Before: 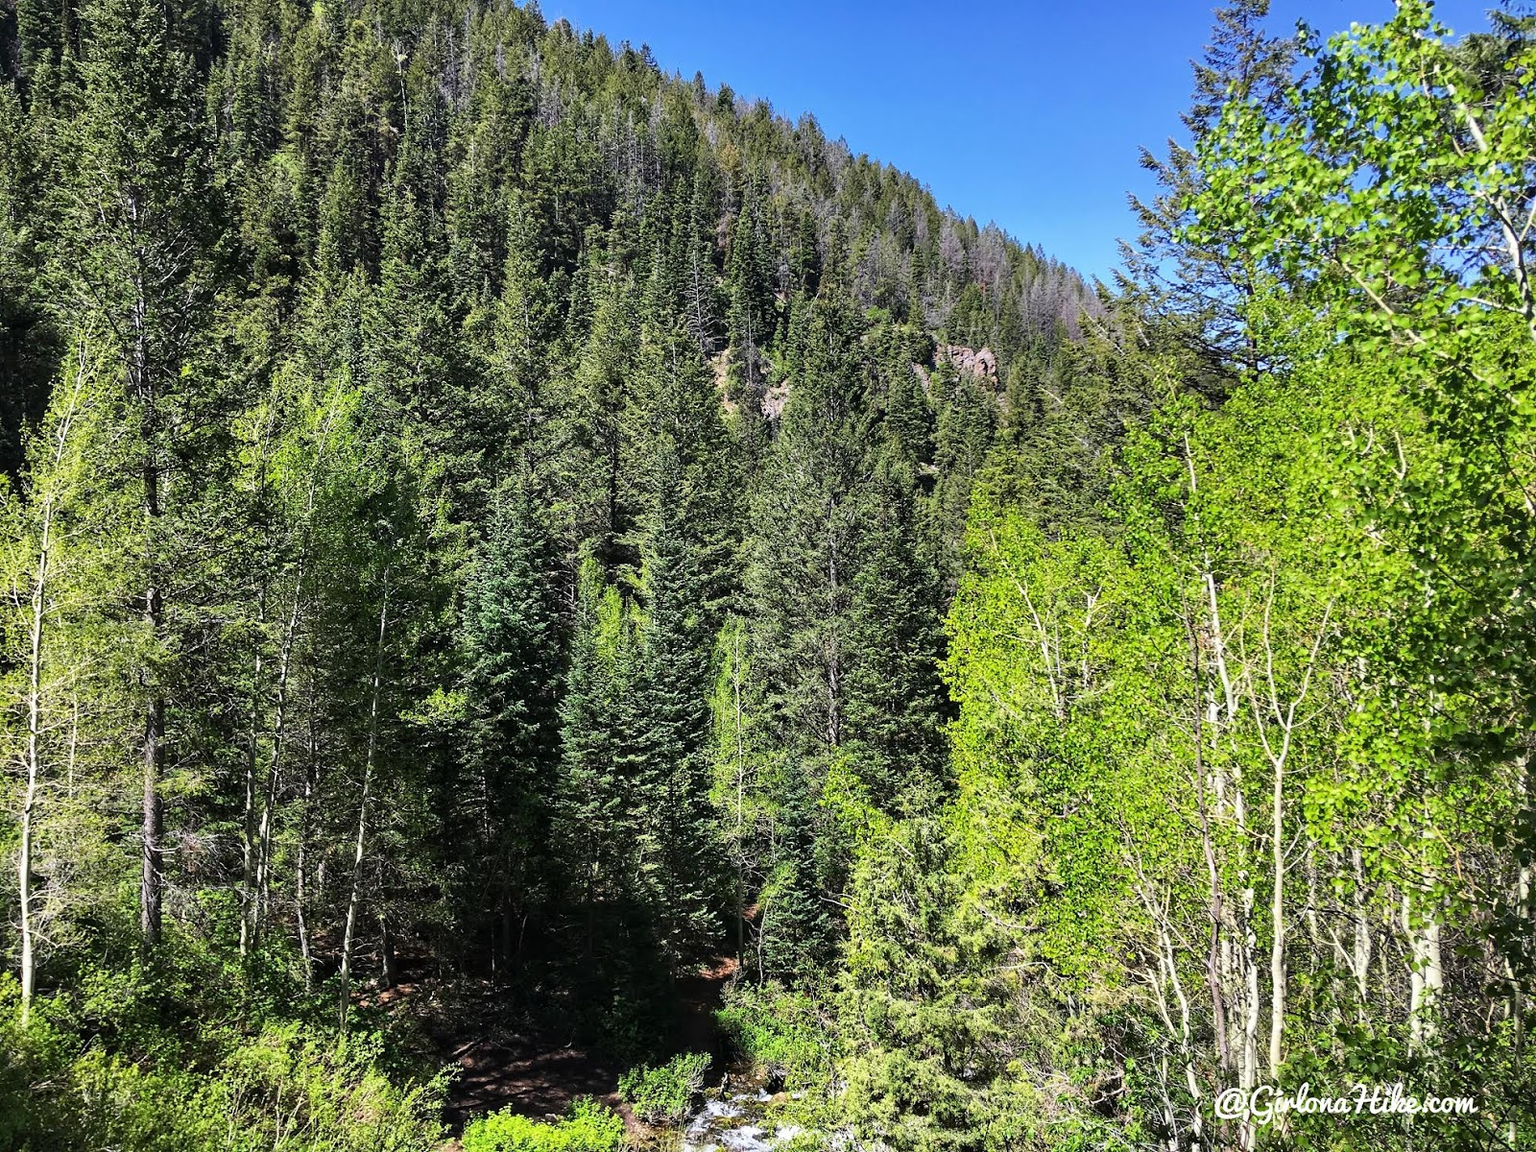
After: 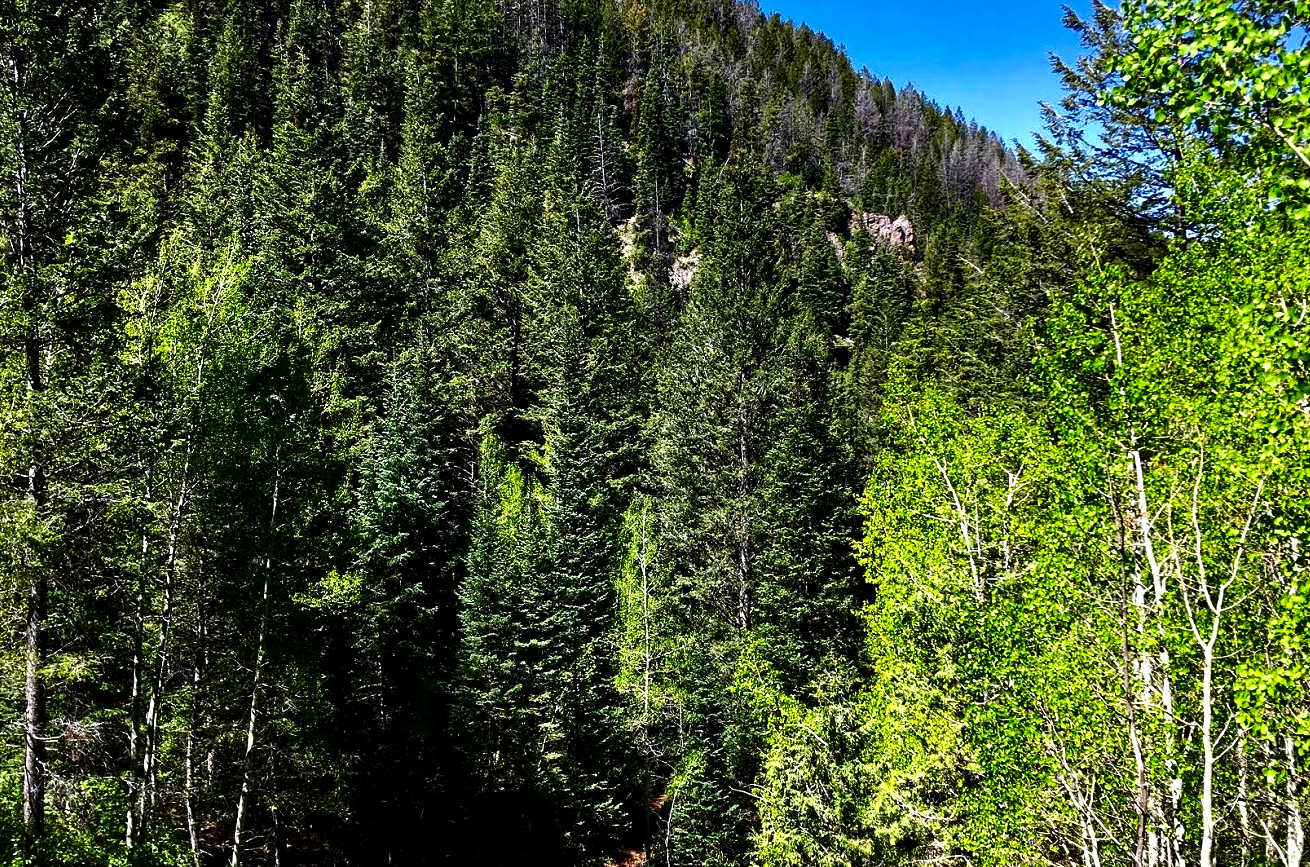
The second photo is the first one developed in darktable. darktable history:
tone equalizer: -8 EV -0.578 EV
contrast brightness saturation: contrast 0.09, brightness -0.603, saturation 0.168
crop: left 7.779%, top 12.3%, right 10.303%, bottom 15.421%
exposure: black level correction 0.001, exposure 0.499 EV, compensate highlight preservation false
local contrast: highlights 101%, shadows 102%, detail 119%, midtone range 0.2
